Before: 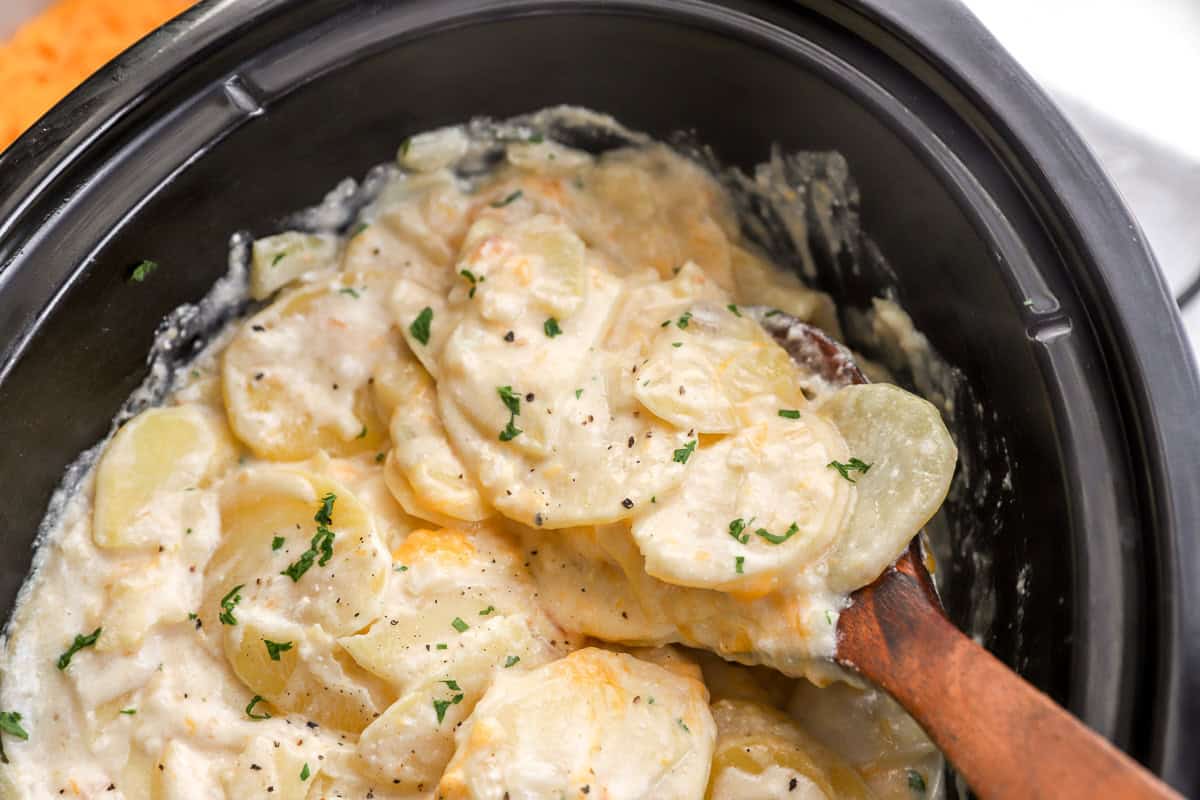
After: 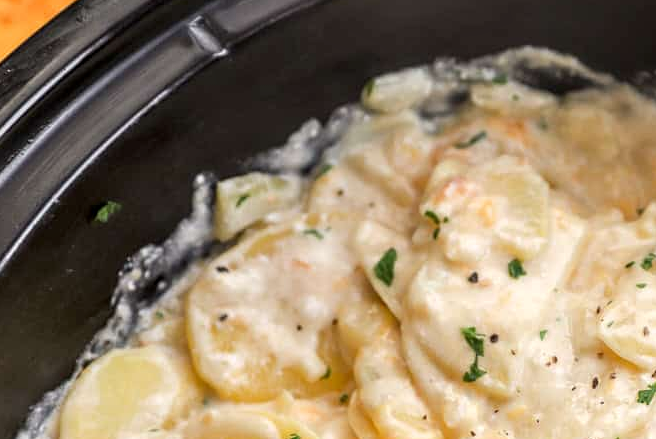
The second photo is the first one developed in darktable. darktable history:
crop and rotate: left 3.047%, top 7.509%, right 42.236%, bottom 37.598%
local contrast: highlights 100%, shadows 100%, detail 120%, midtone range 0.2
